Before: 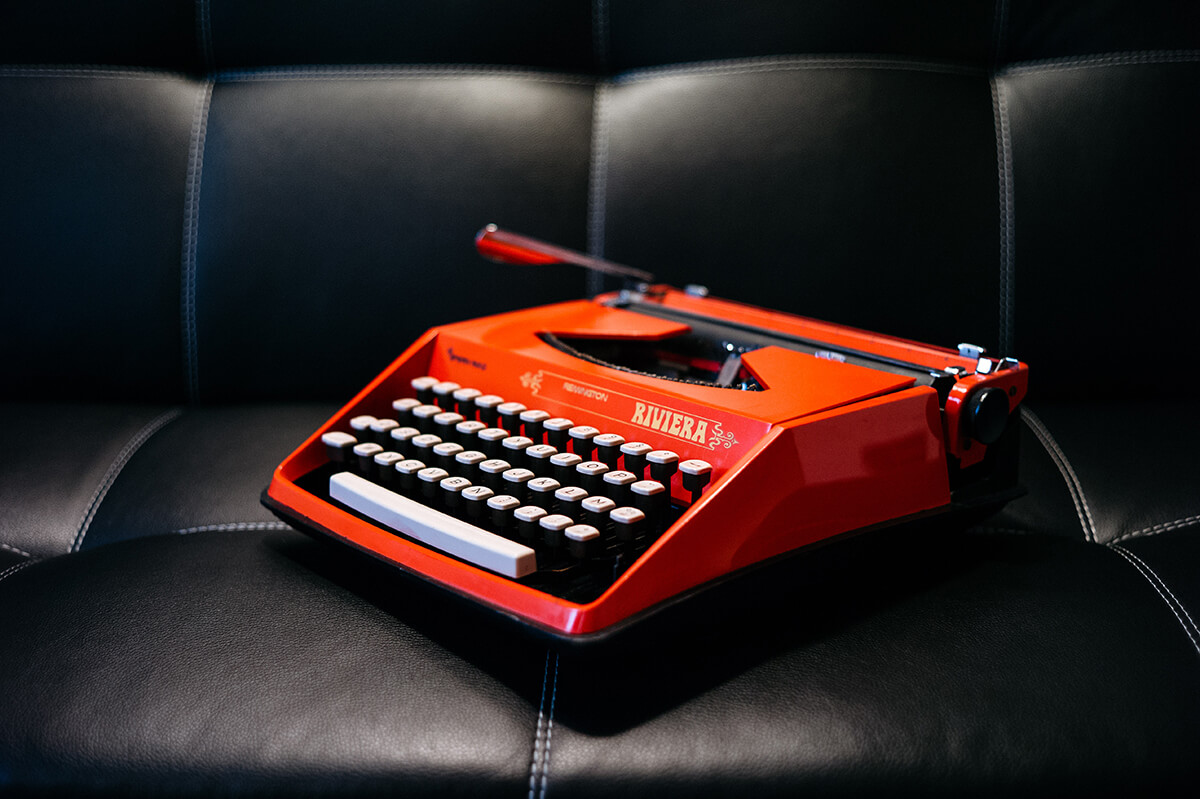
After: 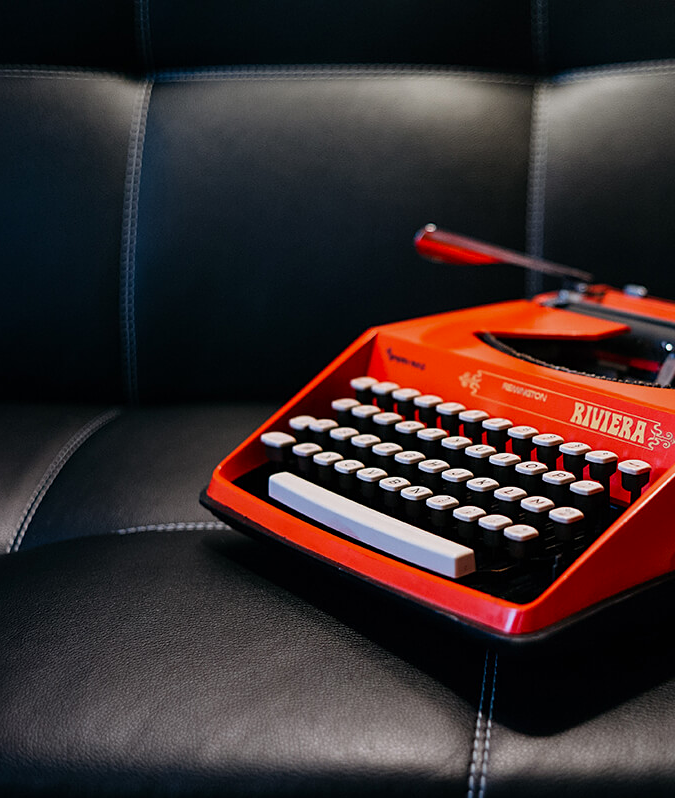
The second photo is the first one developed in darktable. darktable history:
shadows and highlights: radius 121.13, shadows 21.4, white point adjustment -9.72, highlights -14.39, soften with gaussian
crop: left 5.114%, right 38.589%
sharpen: amount 0.2
